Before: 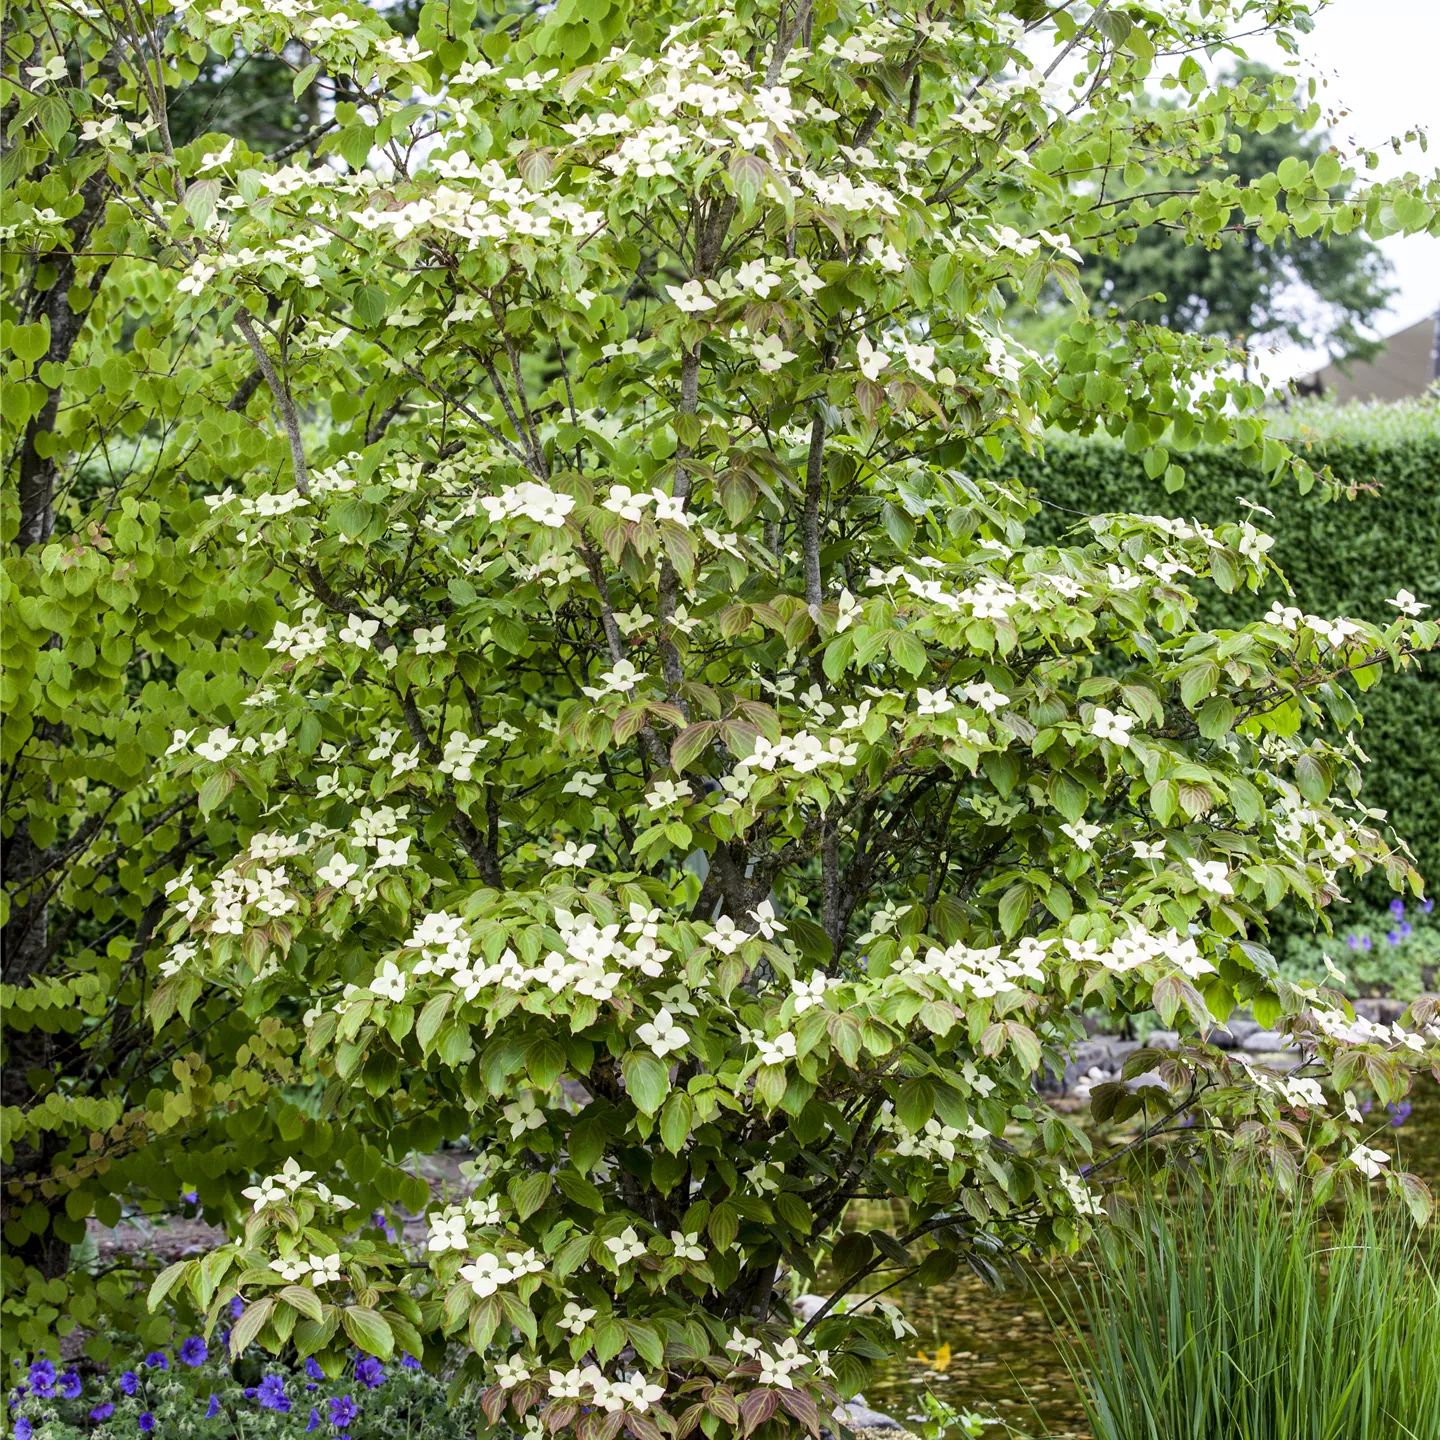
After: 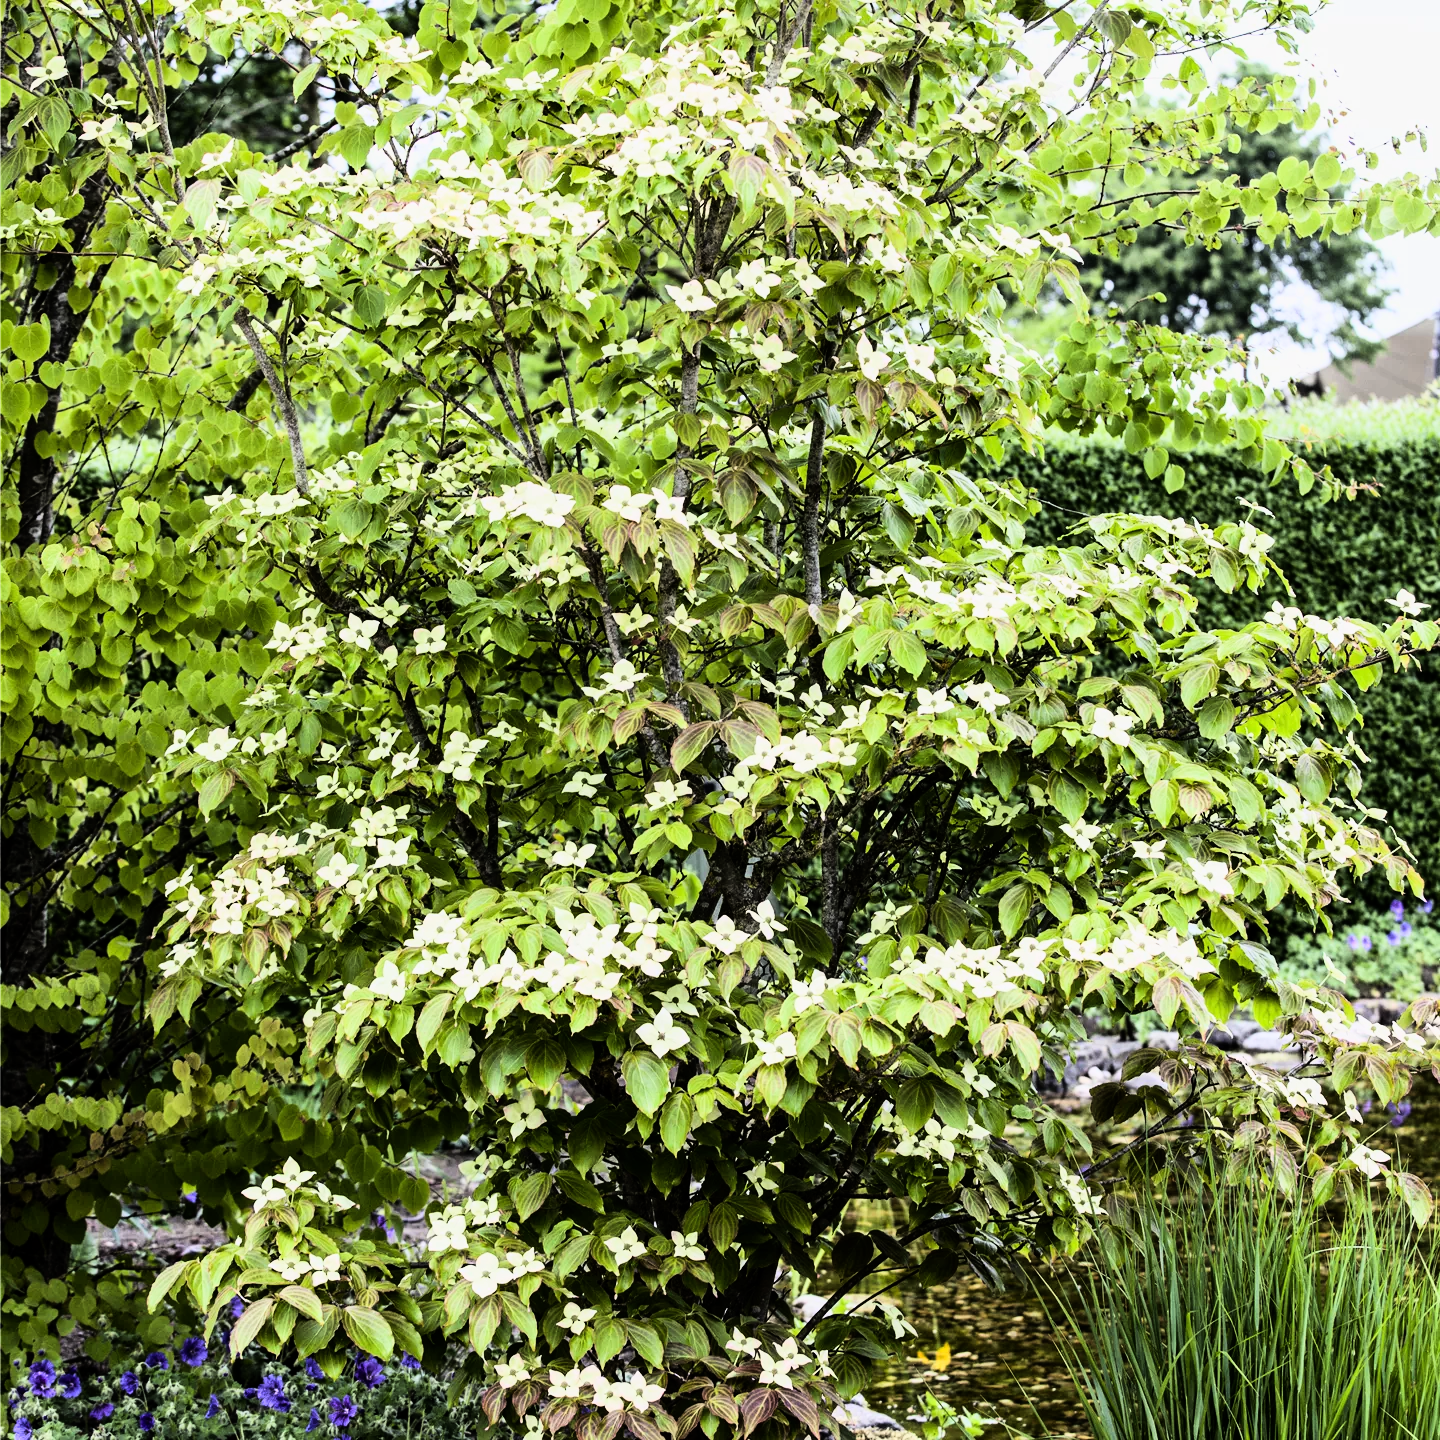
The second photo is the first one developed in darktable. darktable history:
exposure: black level correction 0, exposure -0.721 EV, compensate highlight preservation false
rgb curve: curves: ch0 [(0, 0) (0.21, 0.15) (0.24, 0.21) (0.5, 0.75) (0.75, 0.96) (0.89, 0.99) (1, 1)]; ch1 [(0, 0.02) (0.21, 0.13) (0.25, 0.2) (0.5, 0.67) (0.75, 0.9) (0.89, 0.97) (1, 1)]; ch2 [(0, 0.02) (0.21, 0.13) (0.25, 0.2) (0.5, 0.67) (0.75, 0.9) (0.89, 0.97) (1, 1)], compensate middle gray true
